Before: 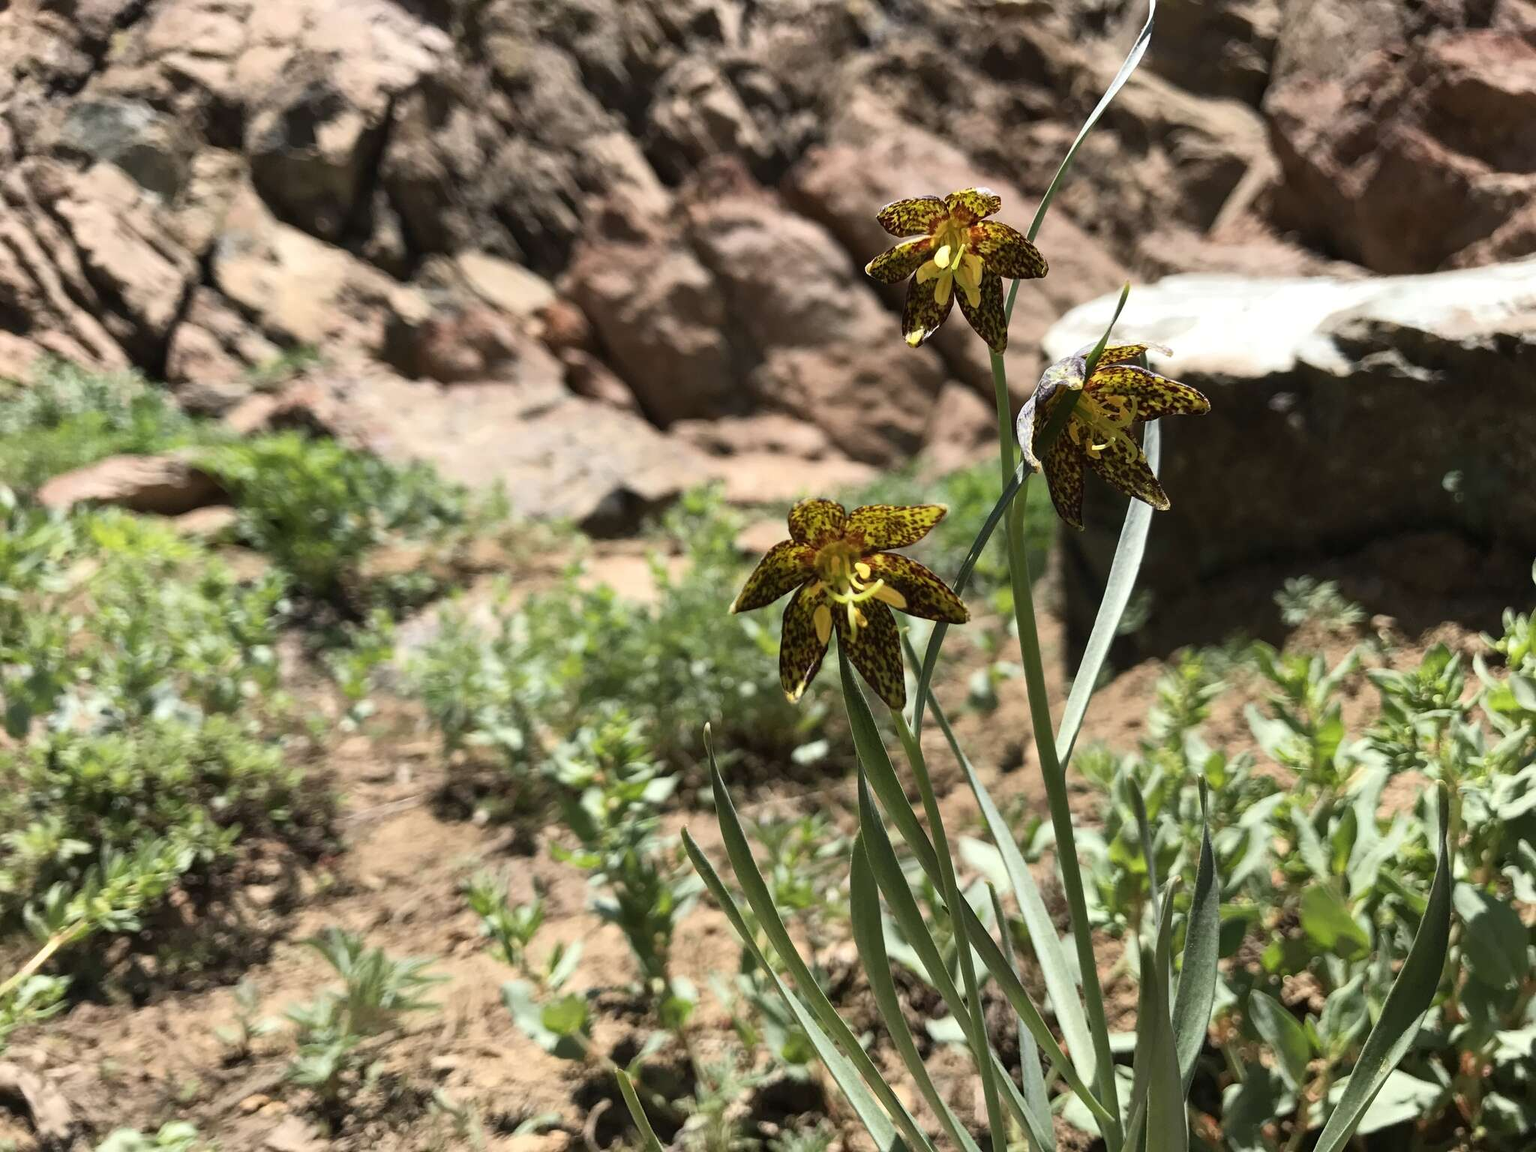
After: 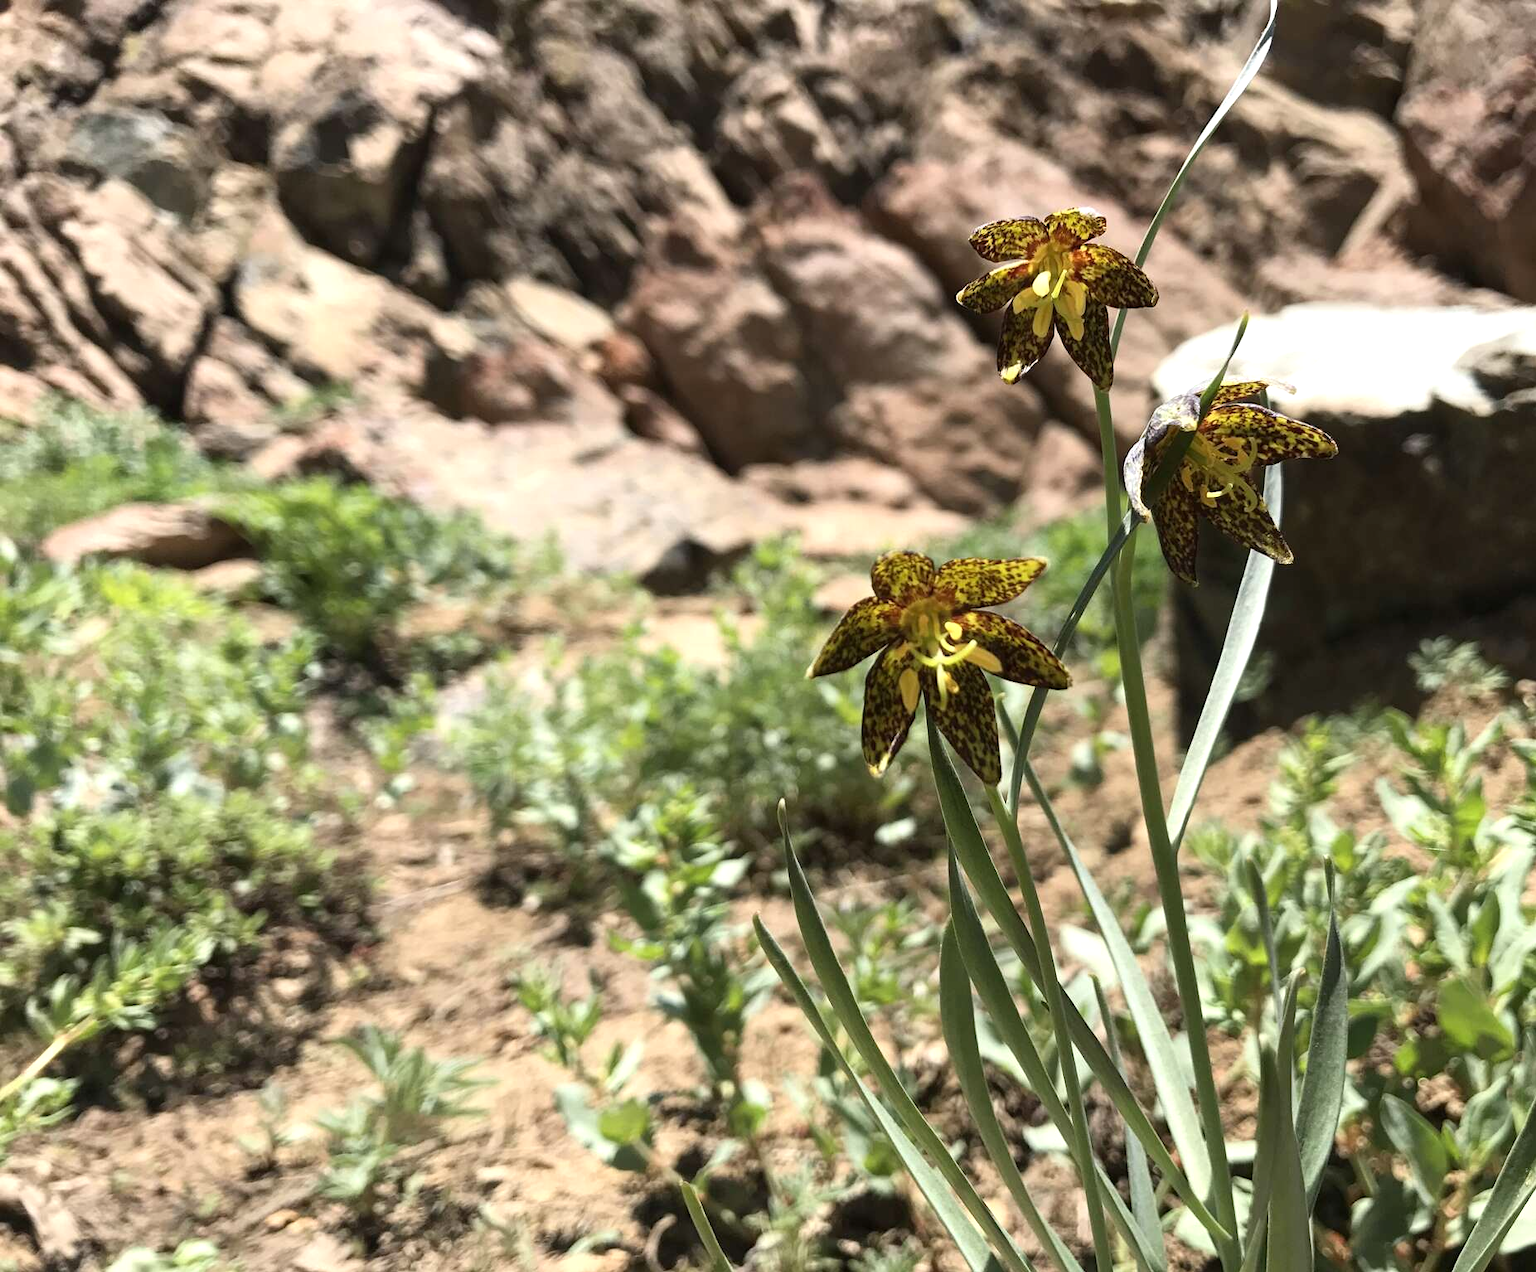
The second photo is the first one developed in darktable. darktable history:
shadows and highlights: radius 92.75, shadows -14.68, white point adjustment 0.194, highlights 32.12, compress 48.38%, soften with gaussian
crop: right 9.502%, bottom 0.025%
exposure: exposure 0.296 EV, compensate highlight preservation false
